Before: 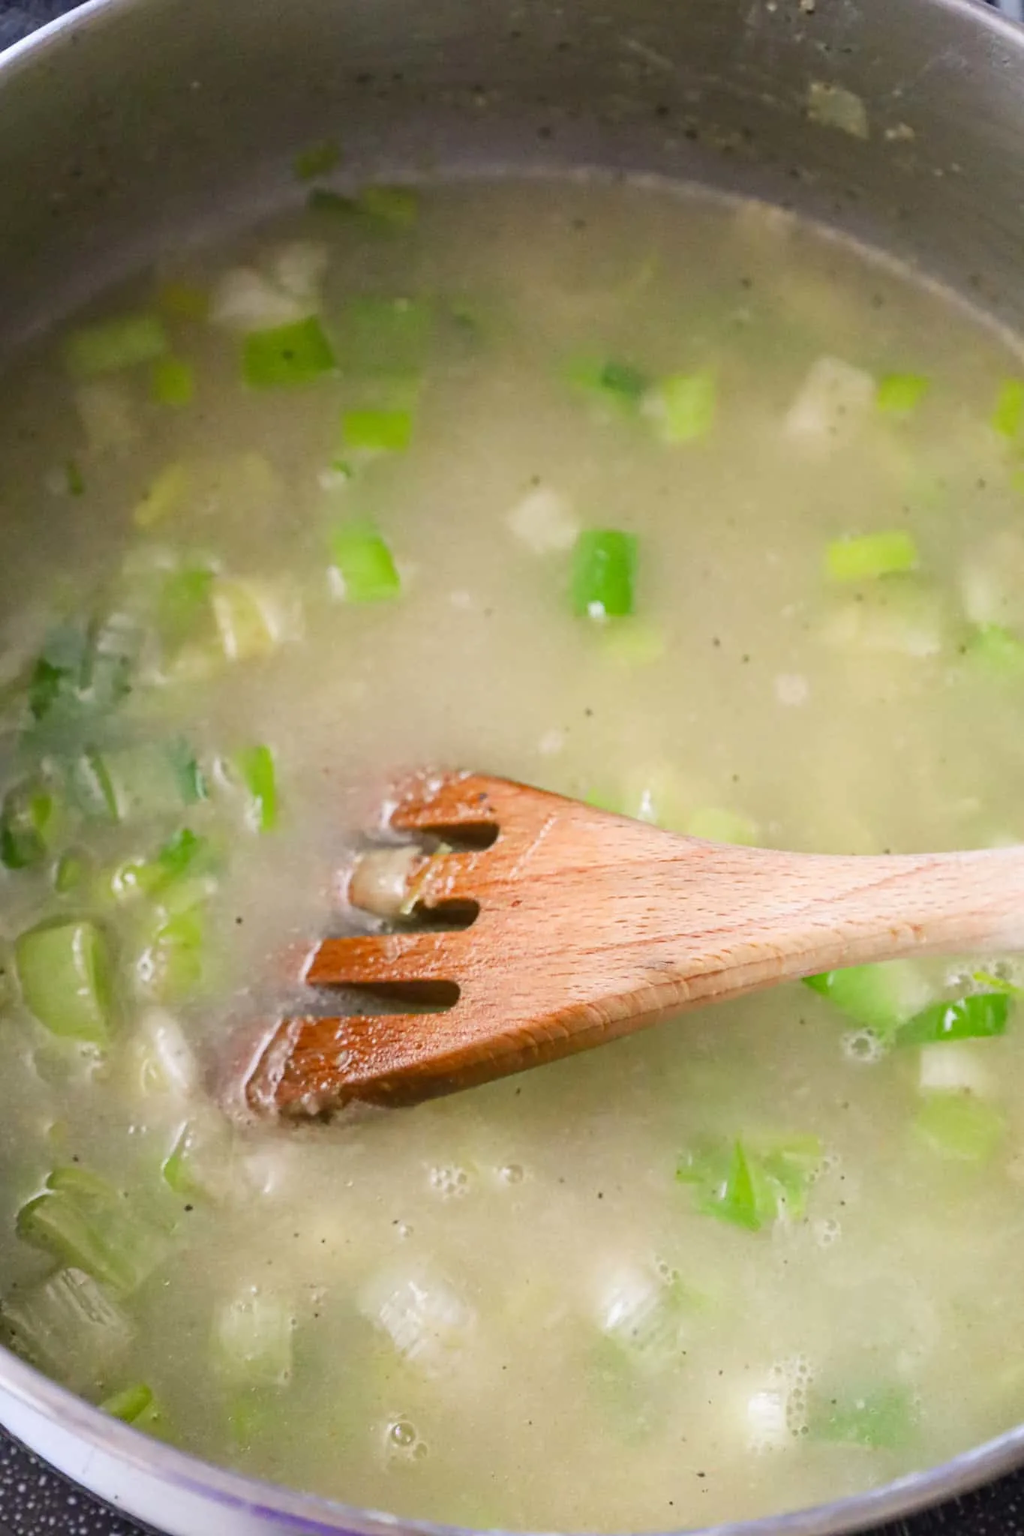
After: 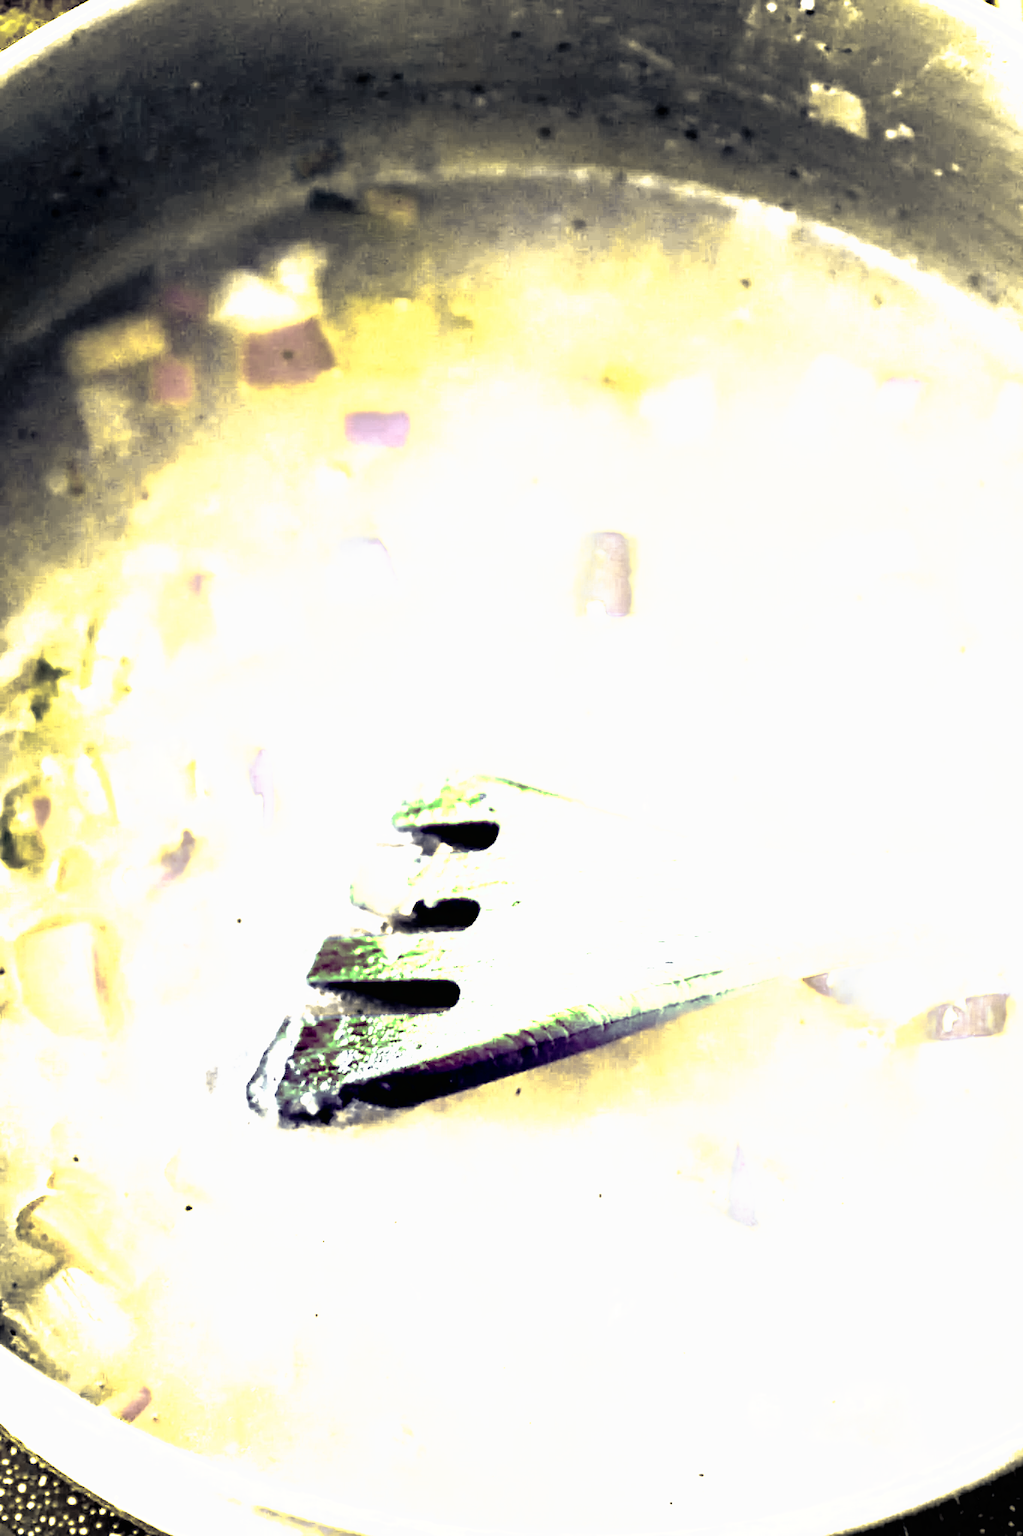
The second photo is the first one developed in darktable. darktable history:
tone curve: curves: ch0 [(0, 0) (0.003, 0.01) (0.011, 0.011) (0.025, 0.008) (0.044, 0.007) (0.069, 0.006) (0.1, 0.005) (0.136, 0.015) (0.177, 0.094) (0.224, 0.241) (0.277, 0.369) (0.335, 0.5) (0.399, 0.648) (0.468, 0.811) (0.543, 0.975) (0.623, 0.989) (0.709, 0.989) (0.801, 0.99) (0.898, 0.99) (1, 1)], preserve colors none
color look up table: target L [98.62, 100, 68.49, 69.52, 70.03, 96.54, 54.65, 70.62, 97.06, 97.02, 38.68, 28.72, 21.38, 0.194, 200.09, 100.34, 99.11, 68.49, 96.54, 100, 90.73, 97.19, 43.84, 23.27, 39.8, 46.6, 42.6, 29.96, 54.73, 100.34, 70.63, 69.98, 97.19, 31.56, 46.38, 38.15, 40.6, 43.19, 43.66, 17.92, 25.32, 13.89, 0.183, 12.87, 100, 55.12, 98.35, 64.85, 27.93], target a [-0.194, -0.097, -1.595, -1.27, 0.297, -2.838, -0.367, -2.577, -4.742, -4.943, -0.677, -1.169, -0.045, 0.069, 0, 0, -0.948, -1.595, -2.838, -0.097, -68.31, -0.264, 1.504, 4.409, 2.074, 0.614, 0.166, 1.104, -0.001, 0.001, -2.465, -0.067, -0.264, 5.388, -3.073, 1.278, 0.836, -0.121, -0.29, 3.292, -0.138, 0.707, 0, 0.493, -0.097, -0.158, -10.08, -37.19, -0.749], target b [2.414, 1.214, 23.03, 1.621, -1.061, 44.04, -0.12, 29, 72.61, 73.13, 3.166, 2.565, 1.043, -0.254, 0, 0, 0.739, 23.03, 44.04, 1.214, 63.9, 0.988, 3.559, 1.432, 4.012, 4.684, 4.864, 2.541, 0.01, -0.001, 27.14, 0.82, 0.988, 2.249, 4.426, 2.616, 3.983, 4.422, 2.762, 0.448, 1.997, 0.25, 0, 0.172, 1.214, 0.589, 78.05, 22.54, 2.161], num patches 49
